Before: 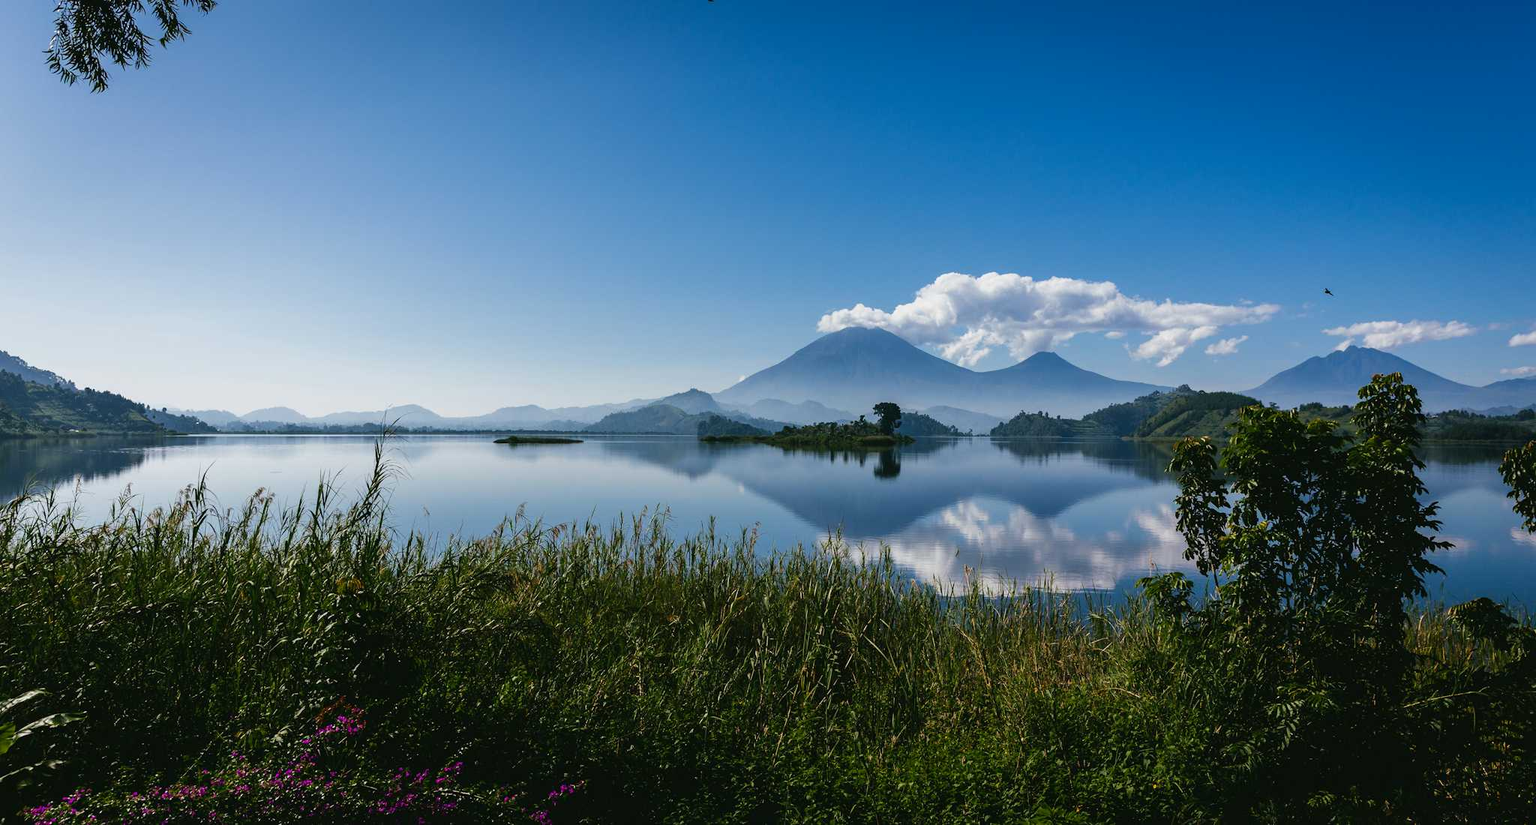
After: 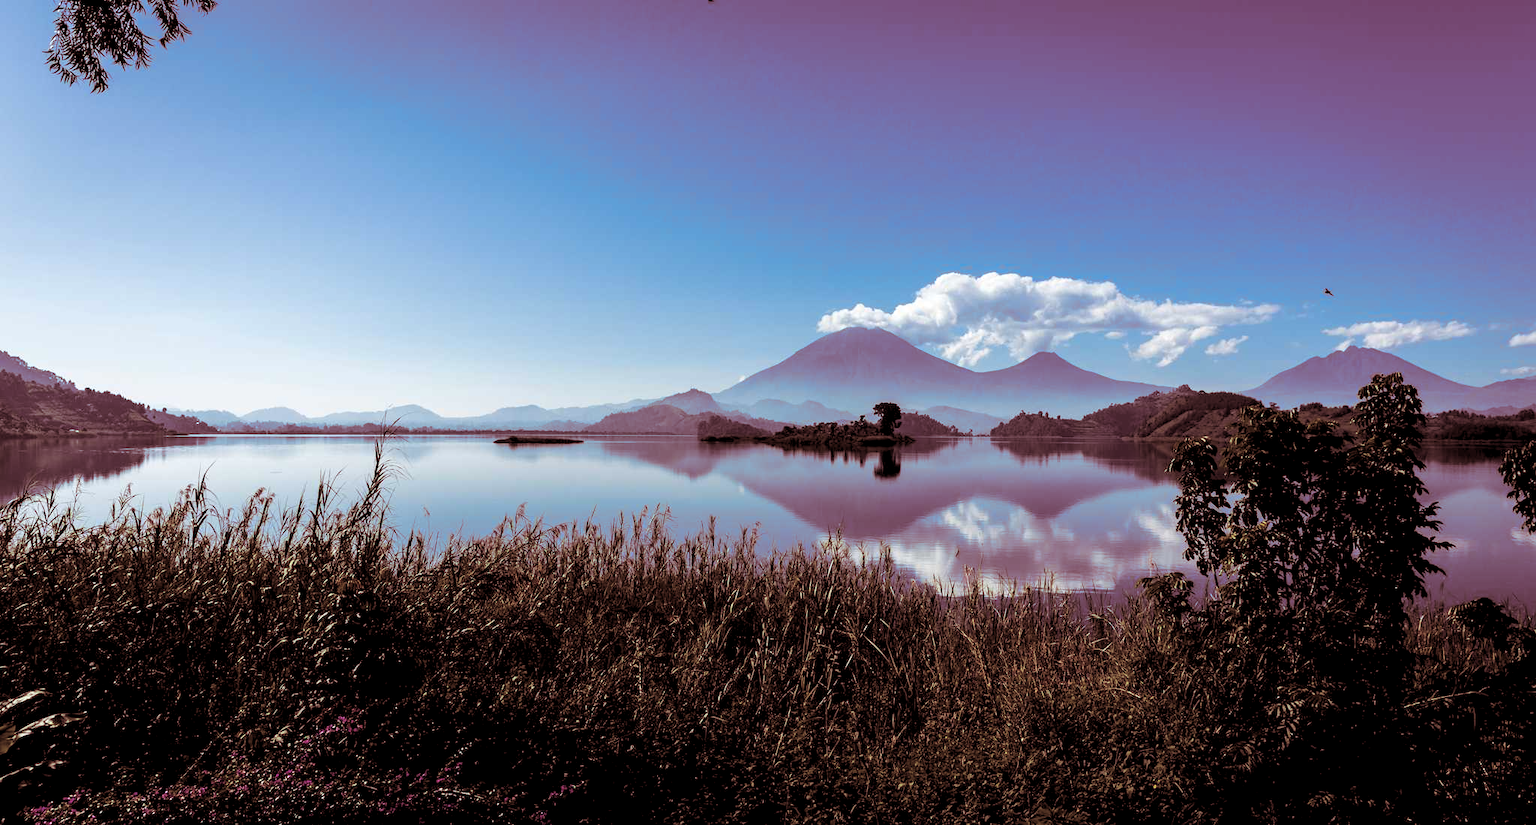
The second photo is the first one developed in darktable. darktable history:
rgb levels: levels [[0.01, 0.419, 0.839], [0, 0.5, 1], [0, 0.5, 1]]
split-toning: highlights › hue 187.2°, highlights › saturation 0.83, balance -68.05, compress 56.43%
